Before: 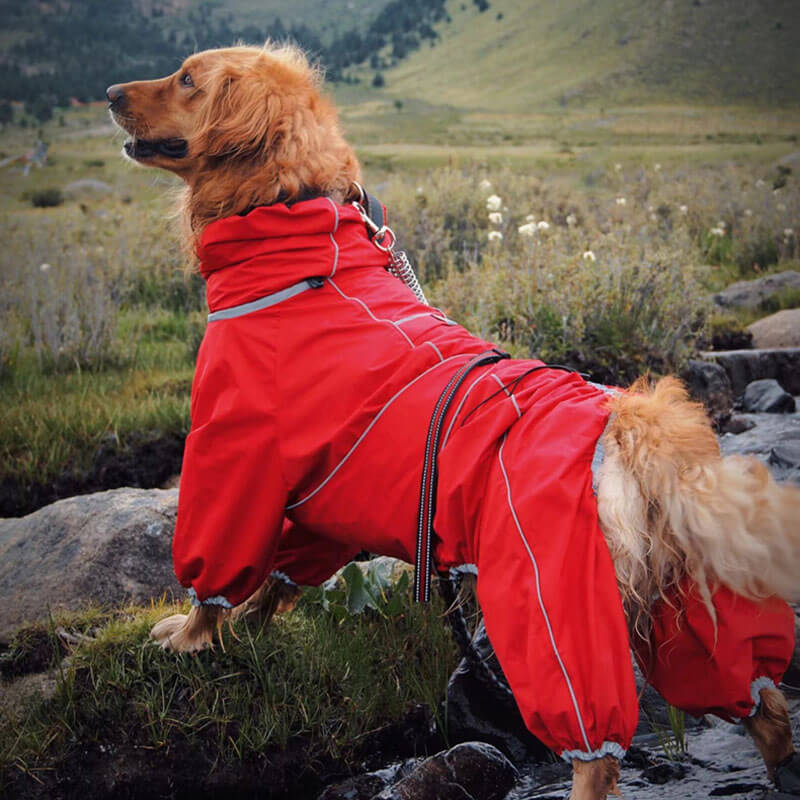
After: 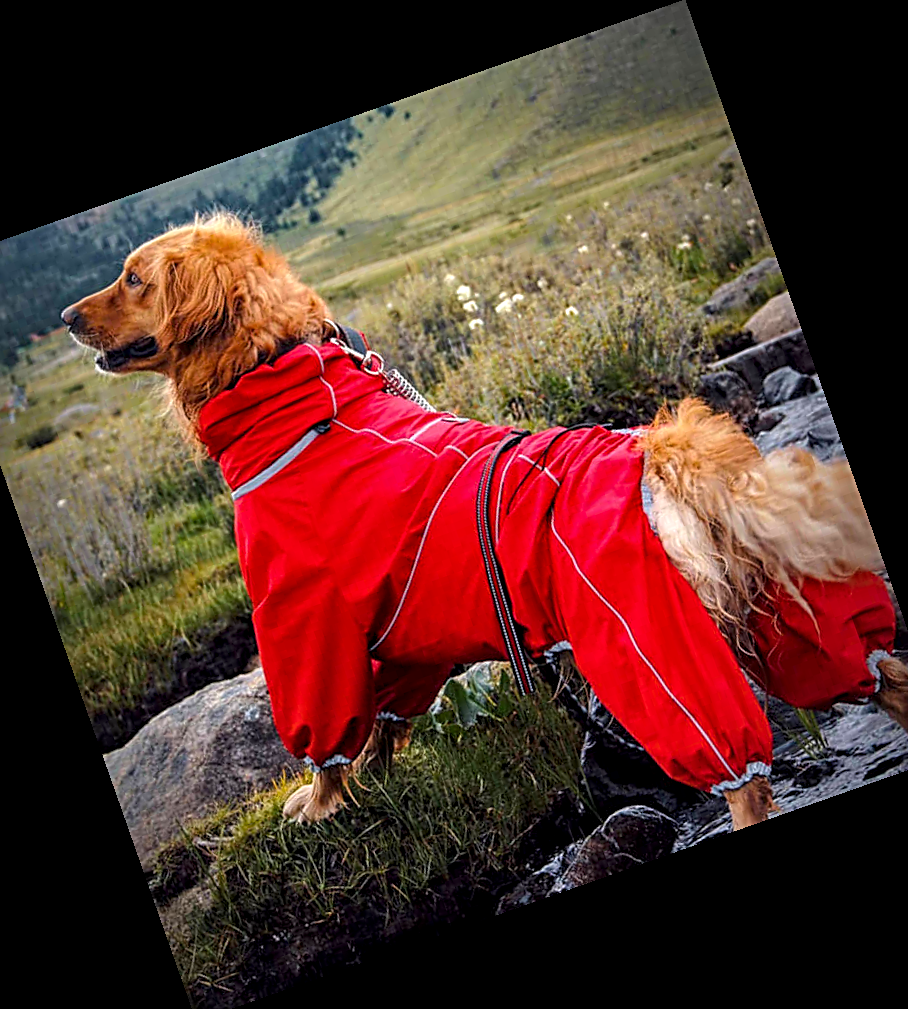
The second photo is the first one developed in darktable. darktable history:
local contrast: highlights 59%, detail 145%
color balance rgb: perceptual saturation grading › global saturation 25%, global vibrance 20%
sharpen: radius 2.543, amount 0.636
crop and rotate: angle 19.43°, left 6.812%, right 4.125%, bottom 1.087%
